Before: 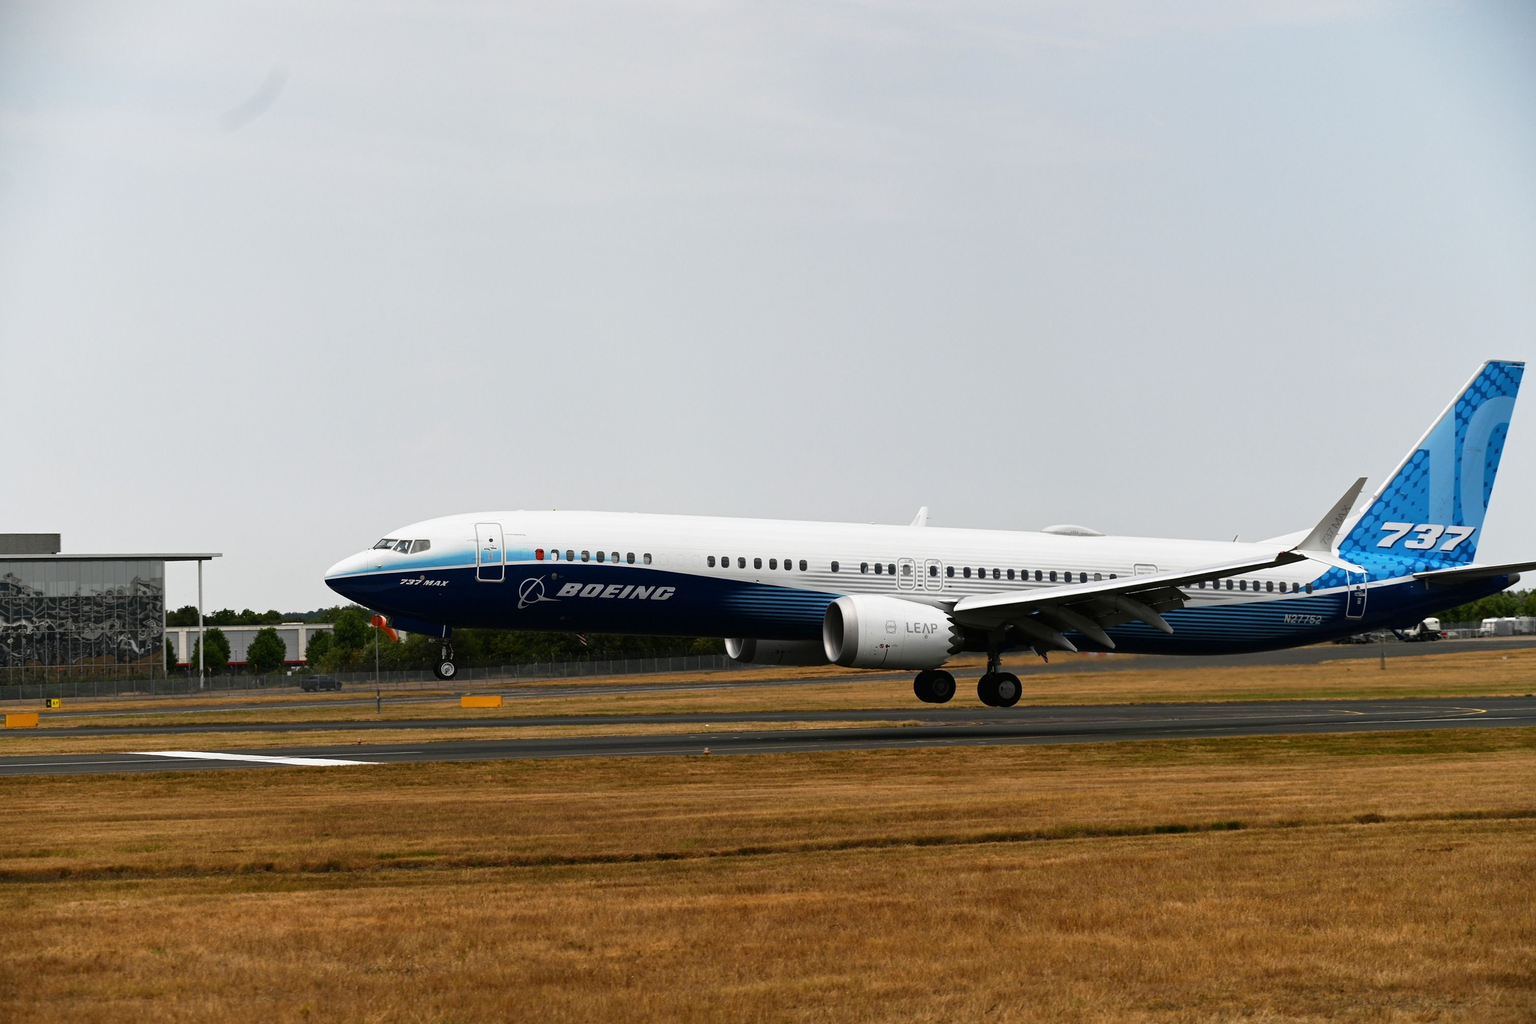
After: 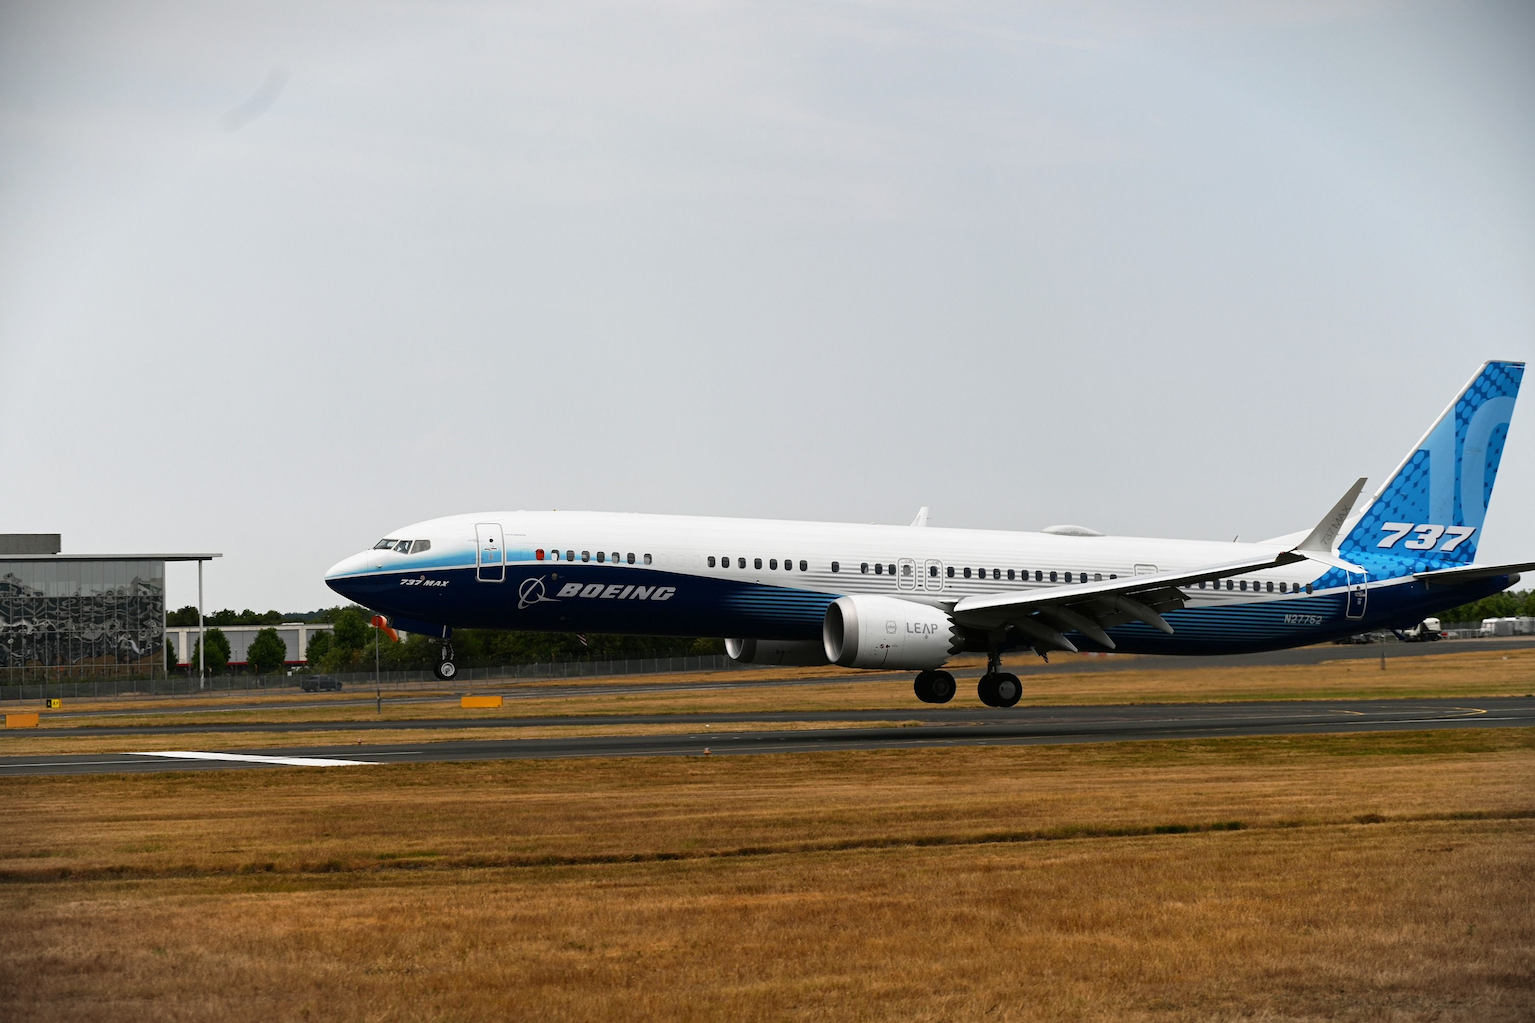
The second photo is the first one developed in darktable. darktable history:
vignetting: fall-off start 100.07%, width/height ratio 1.32
